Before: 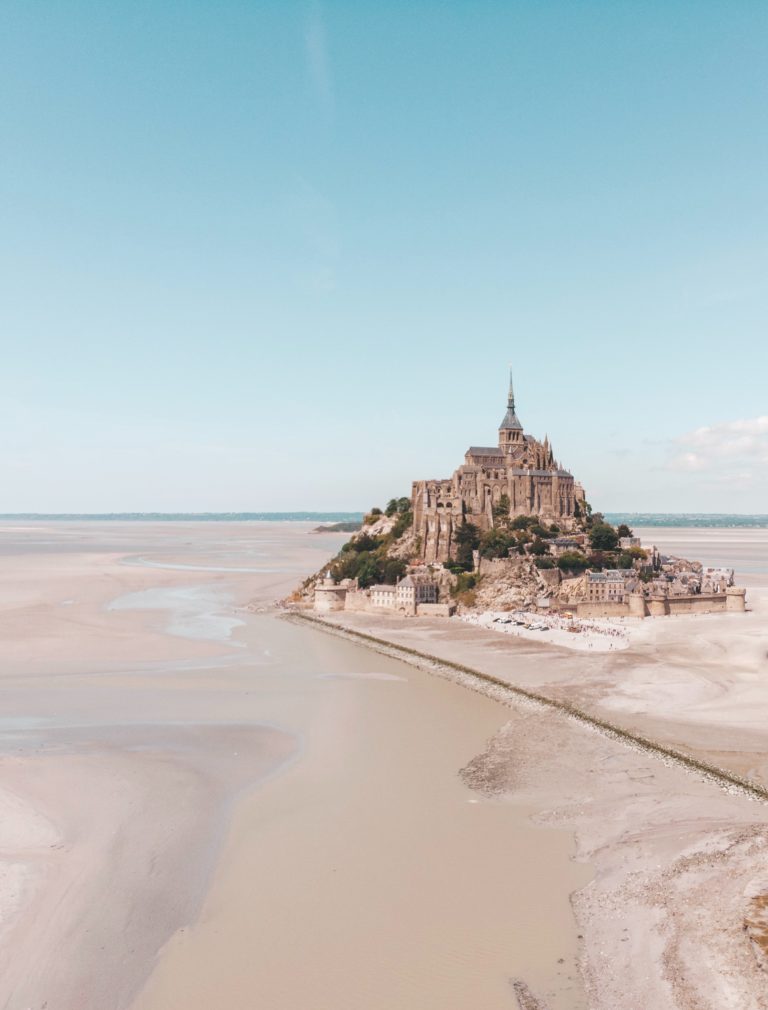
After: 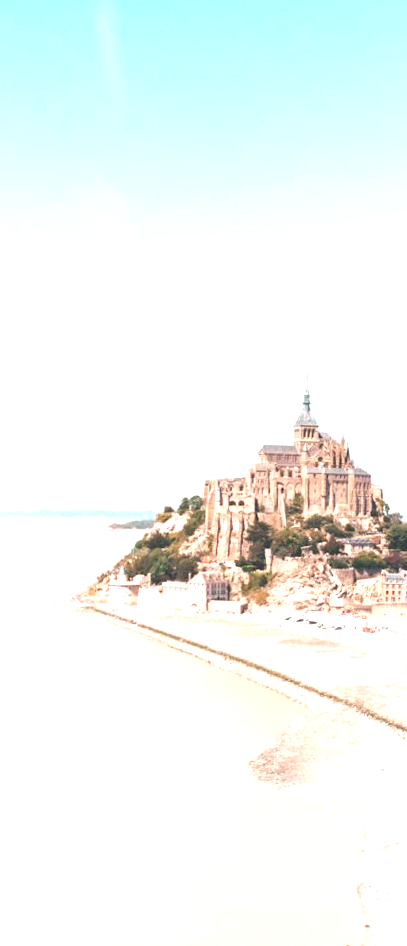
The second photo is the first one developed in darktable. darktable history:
rotate and perspective: rotation 0.062°, lens shift (vertical) 0.115, lens shift (horizontal) -0.133, crop left 0.047, crop right 0.94, crop top 0.061, crop bottom 0.94
exposure: black level correction 0.001, exposure 1.398 EV, compensate exposure bias true, compensate highlight preservation false
crop and rotate: left 22.516%, right 21.234%
